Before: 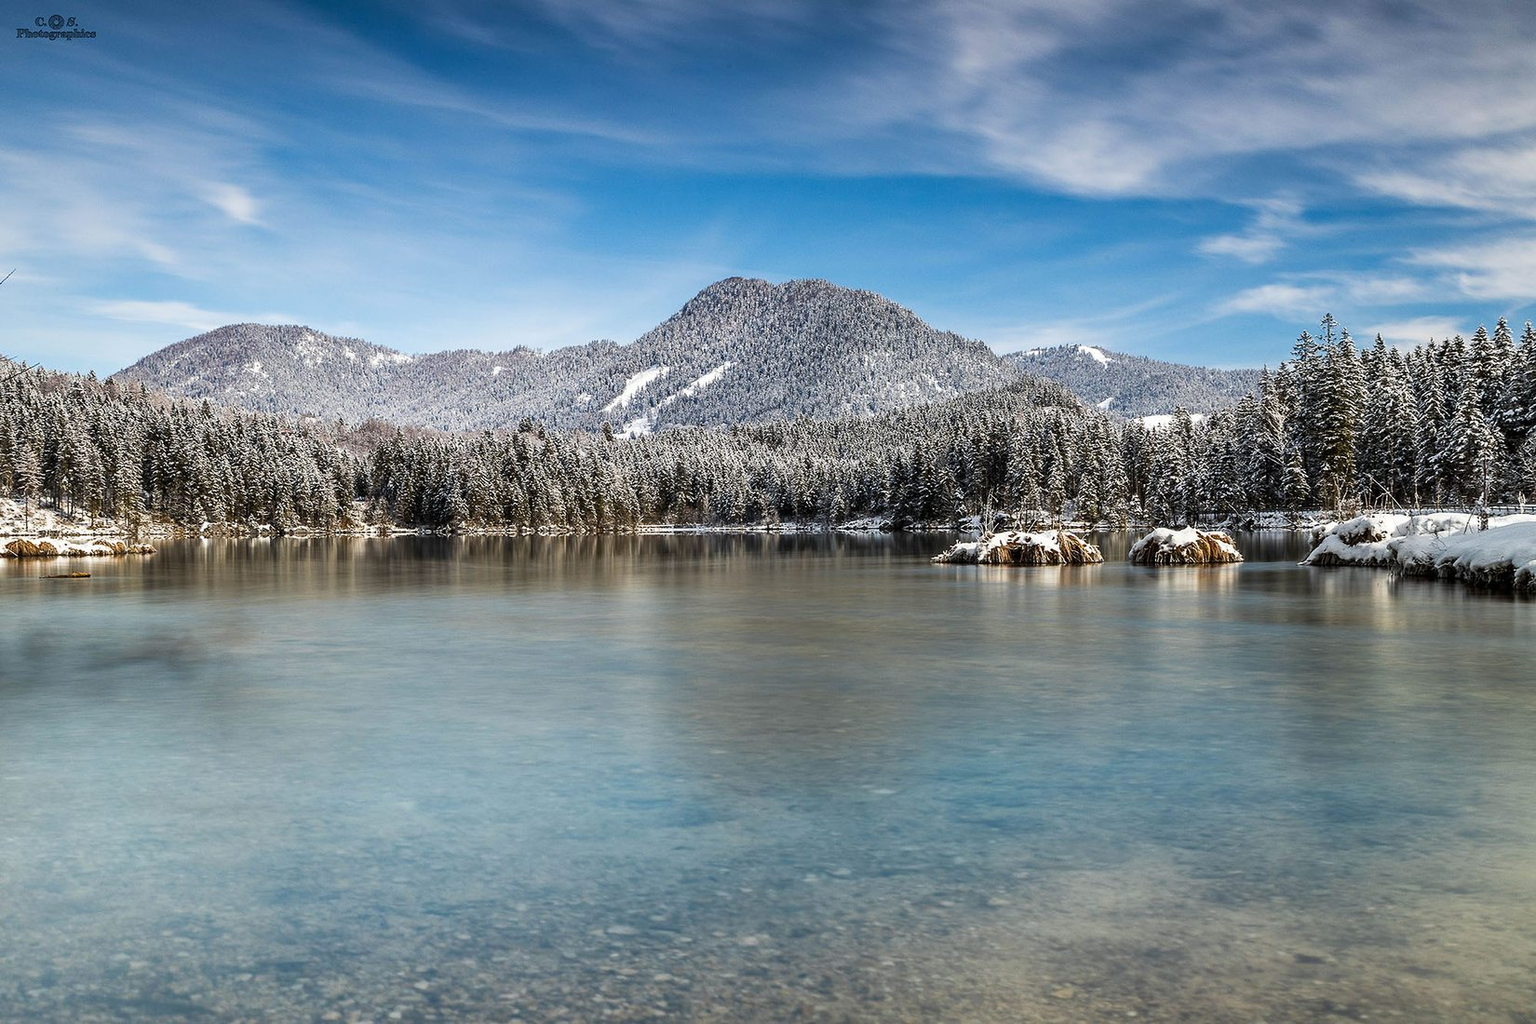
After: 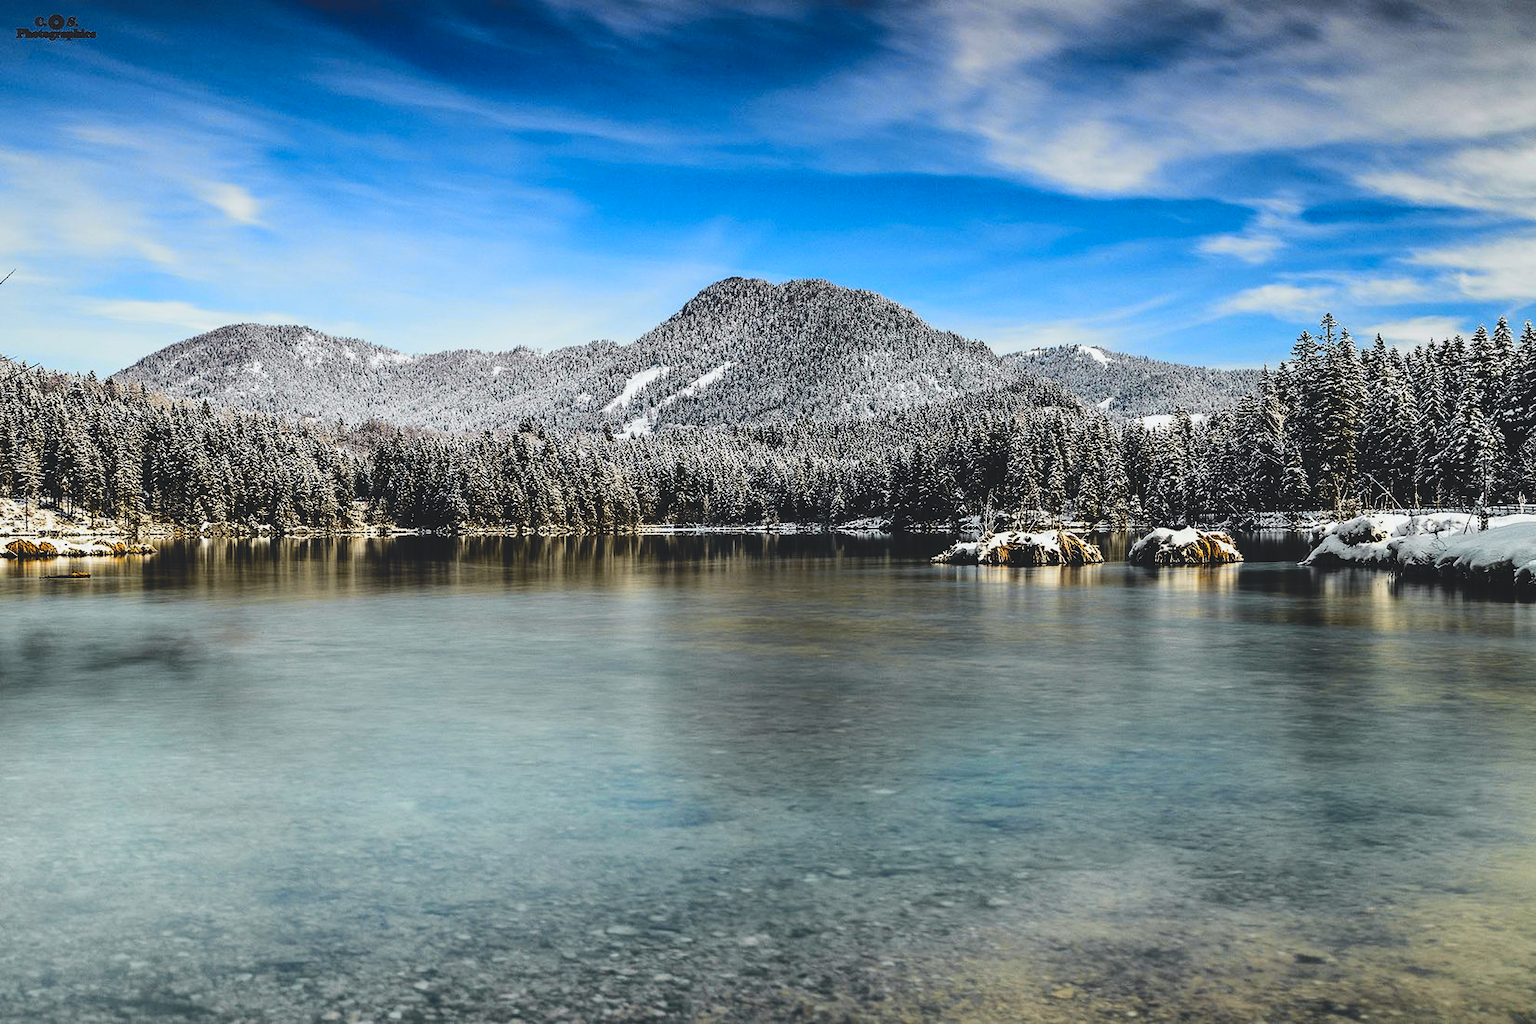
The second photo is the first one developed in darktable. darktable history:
tone curve: curves: ch0 [(0, 0) (0.11, 0.061) (0.256, 0.259) (0.398, 0.494) (0.498, 0.611) (0.65, 0.757) (0.835, 0.883) (1, 0.961)]; ch1 [(0, 0) (0.346, 0.307) (0.408, 0.369) (0.453, 0.457) (0.482, 0.479) (0.502, 0.498) (0.521, 0.51) (0.553, 0.554) (0.618, 0.65) (0.693, 0.727) (1, 1)]; ch2 [(0, 0) (0.366, 0.337) (0.434, 0.46) (0.485, 0.494) (0.5, 0.494) (0.511, 0.508) (0.537, 0.55) (0.579, 0.599) (0.621, 0.693) (1, 1)], color space Lab, independent channels
base curve: curves: ch0 [(0, 0.02) (0.083, 0.036) (1, 1)], preserve colors none
